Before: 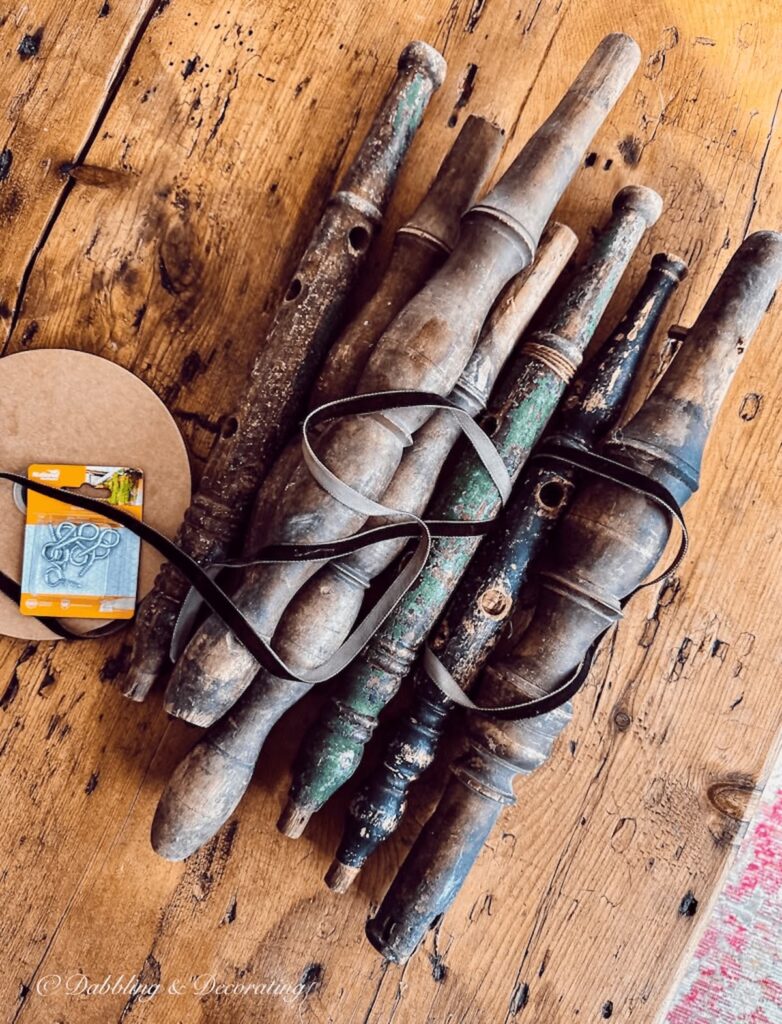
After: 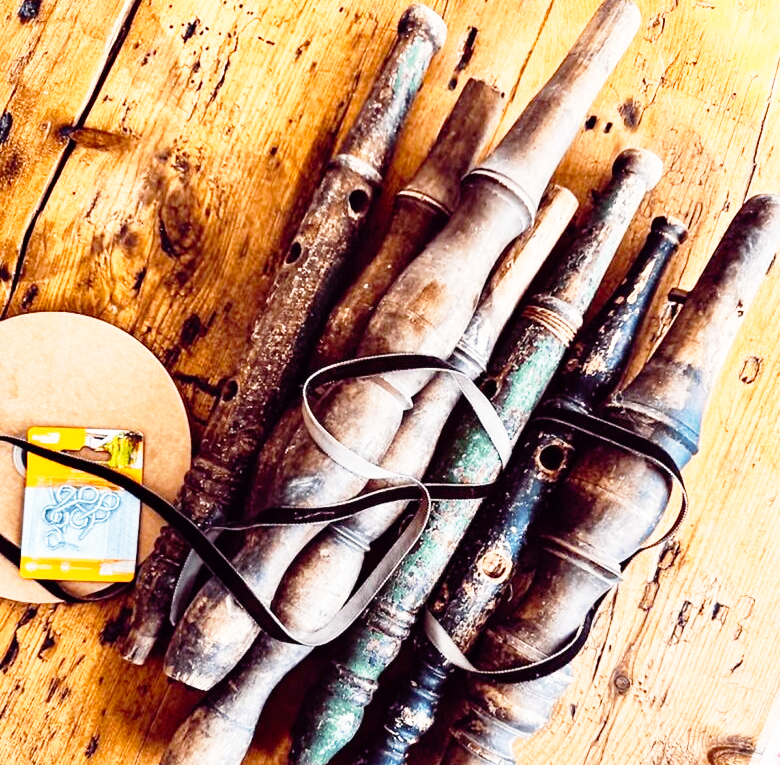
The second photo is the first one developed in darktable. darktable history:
base curve: curves: ch0 [(0, 0) (0.012, 0.01) (0.073, 0.168) (0.31, 0.711) (0.645, 0.957) (1, 1)], preserve colors none
color balance rgb: highlights gain › chroma 1.346%, highlights gain › hue 55.5°, perceptual saturation grading › global saturation 1.448%, perceptual saturation grading › highlights -2.08%, perceptual saturation grading › mid-tones 4.569%, perceptual saturation grading › shadows 8.714%, global vibrance 20%
crop: top 3.699%, bottom 21.386%
